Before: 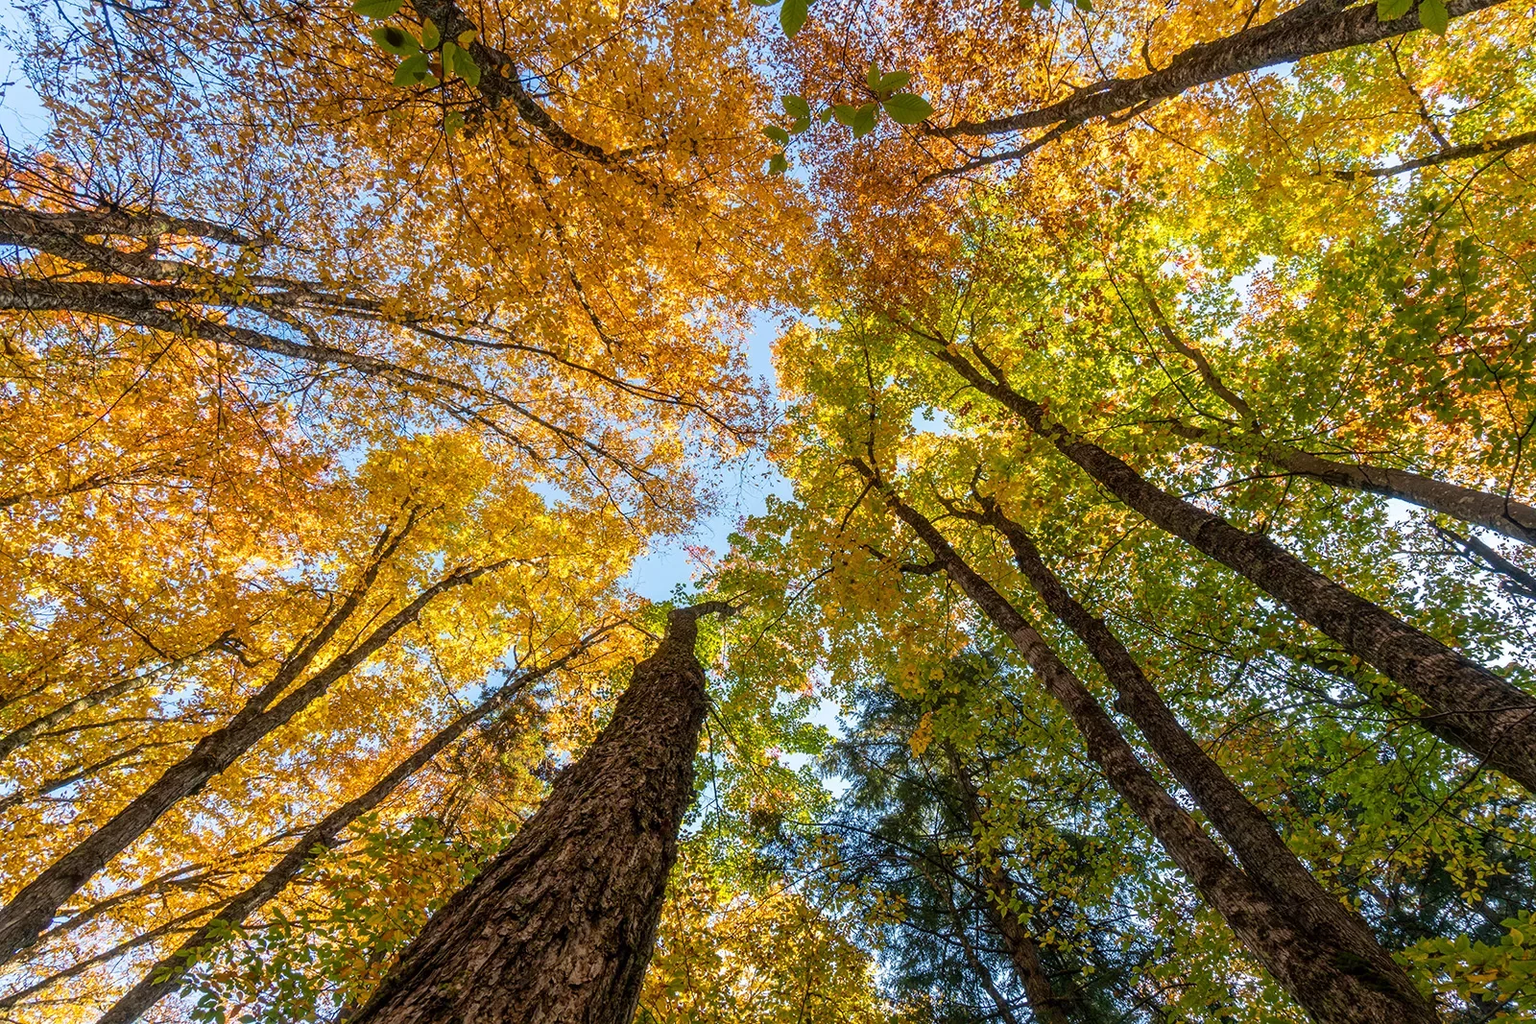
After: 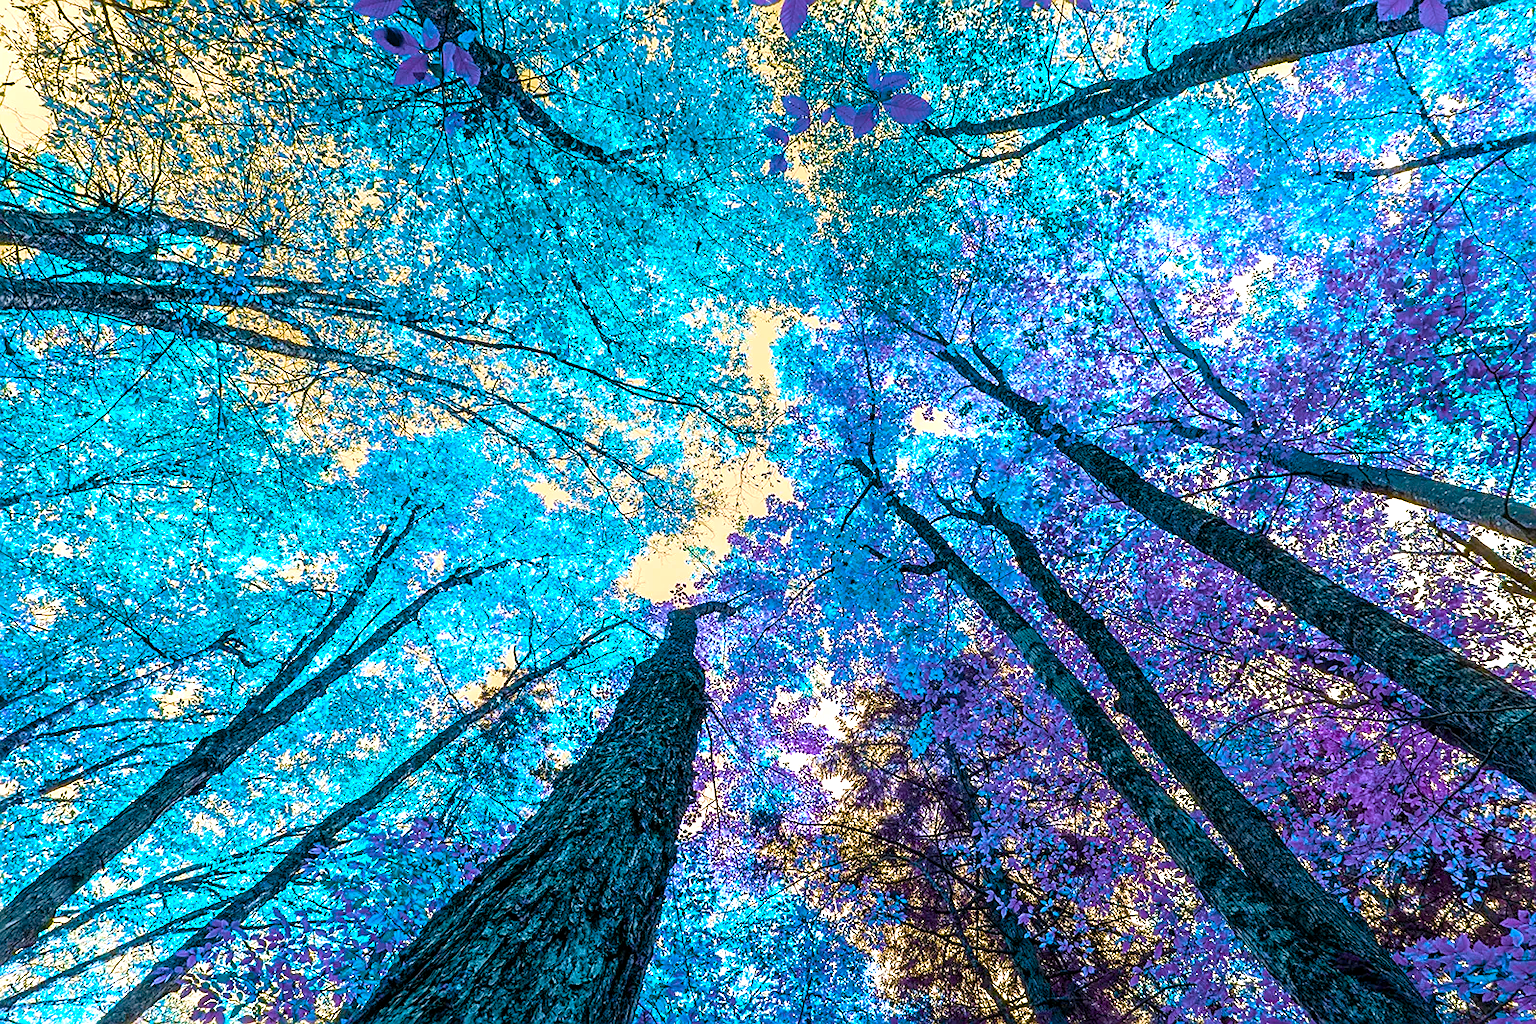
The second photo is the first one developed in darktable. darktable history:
exposure: black level correction 0.001, exposure 0.5 EV, compensate exposure bias true, compensate highlight preservation false
color balance rgb: perceptual saturation grading › global saturation 20%, perceptual saturation grading › highlights -25.505%, perceptual saturation grading › shadows 24.749%, hue shift 177.73°, global vibrance 49.696%, contrast 0.424%
sharpen: on, module defaults
